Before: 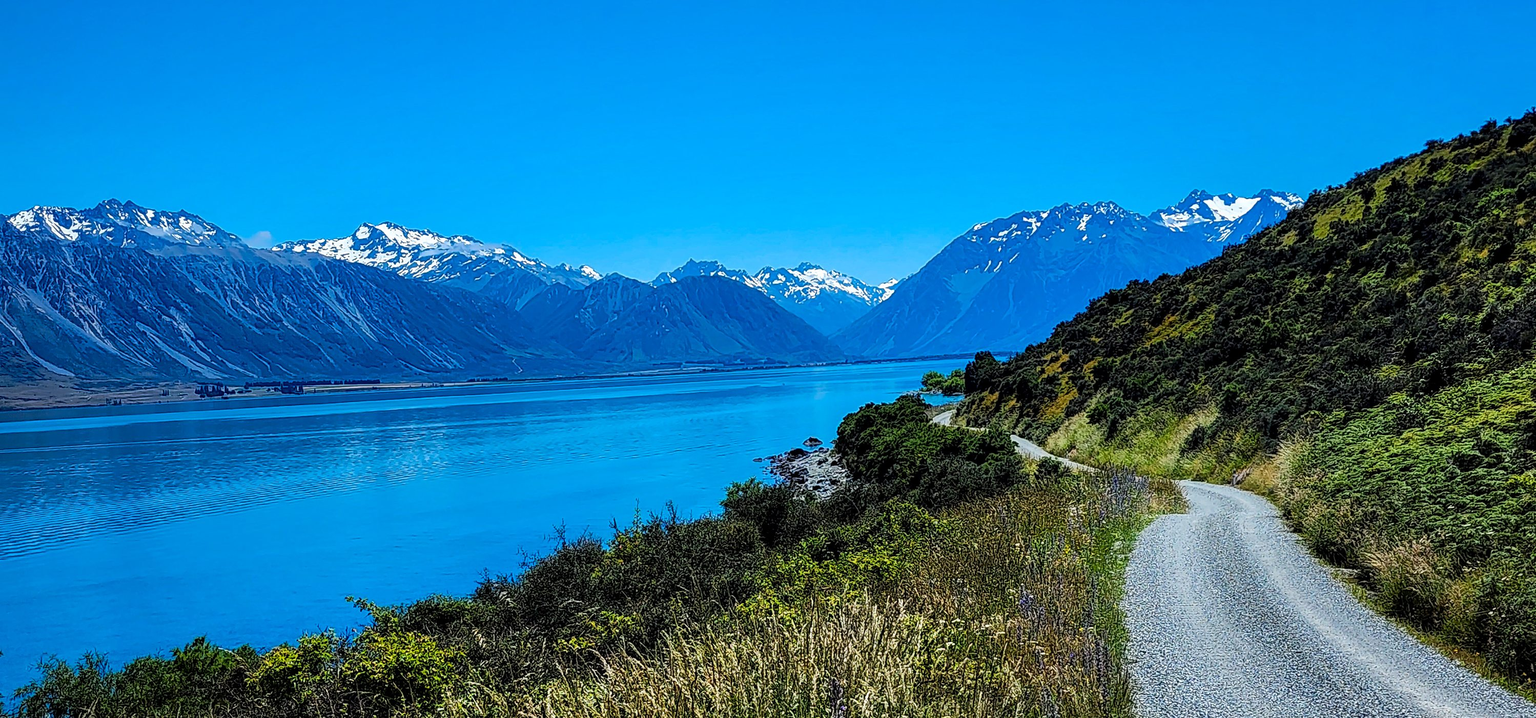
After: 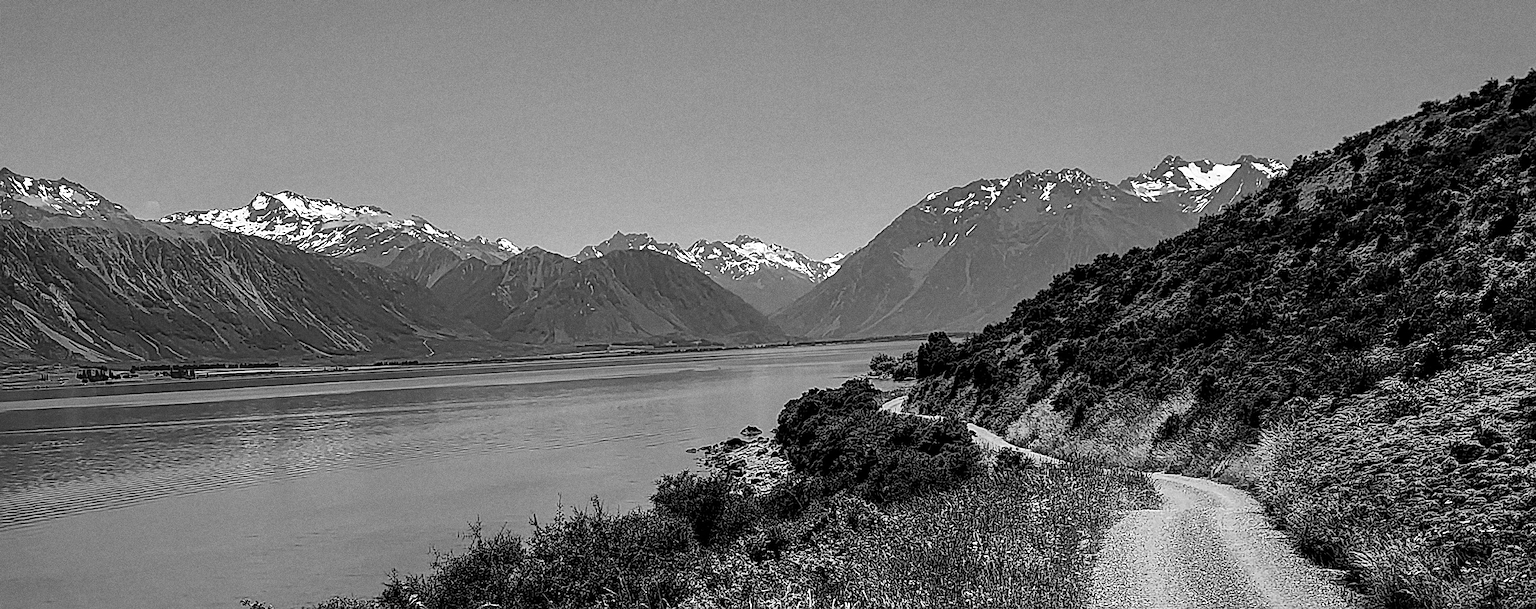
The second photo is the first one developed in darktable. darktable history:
crop: left 8.155%, top 6.611%, bottom 15.385%
sharpen: on, module defaults
color correction: highlights a* -2.73, highlights b* -2.09, shadows a* 2.41, shadows b* 2.73
exposure: exposure -0.293 EV, compensate highlight preservation false
tone equalizer: -8 EV -0.417 EV, -7 EV -0.389 EV, -6 EV -0.333 EV, -5 EV -0.222 EV, -3 EV 0.222 EV, -2 EV 0.333 EV, -1 EV 0.389 EV, +0 EV 0.417 EV, edges refinement/feathering 500, mask exposure compensation -1.57 EV, preserve details no
grain: coarseness 0.09 ISO, strength 40%
color balance rgb: perceptual saturation grading › global saturation 20%, global vibrance 20%
monochrome: on, module defaults
